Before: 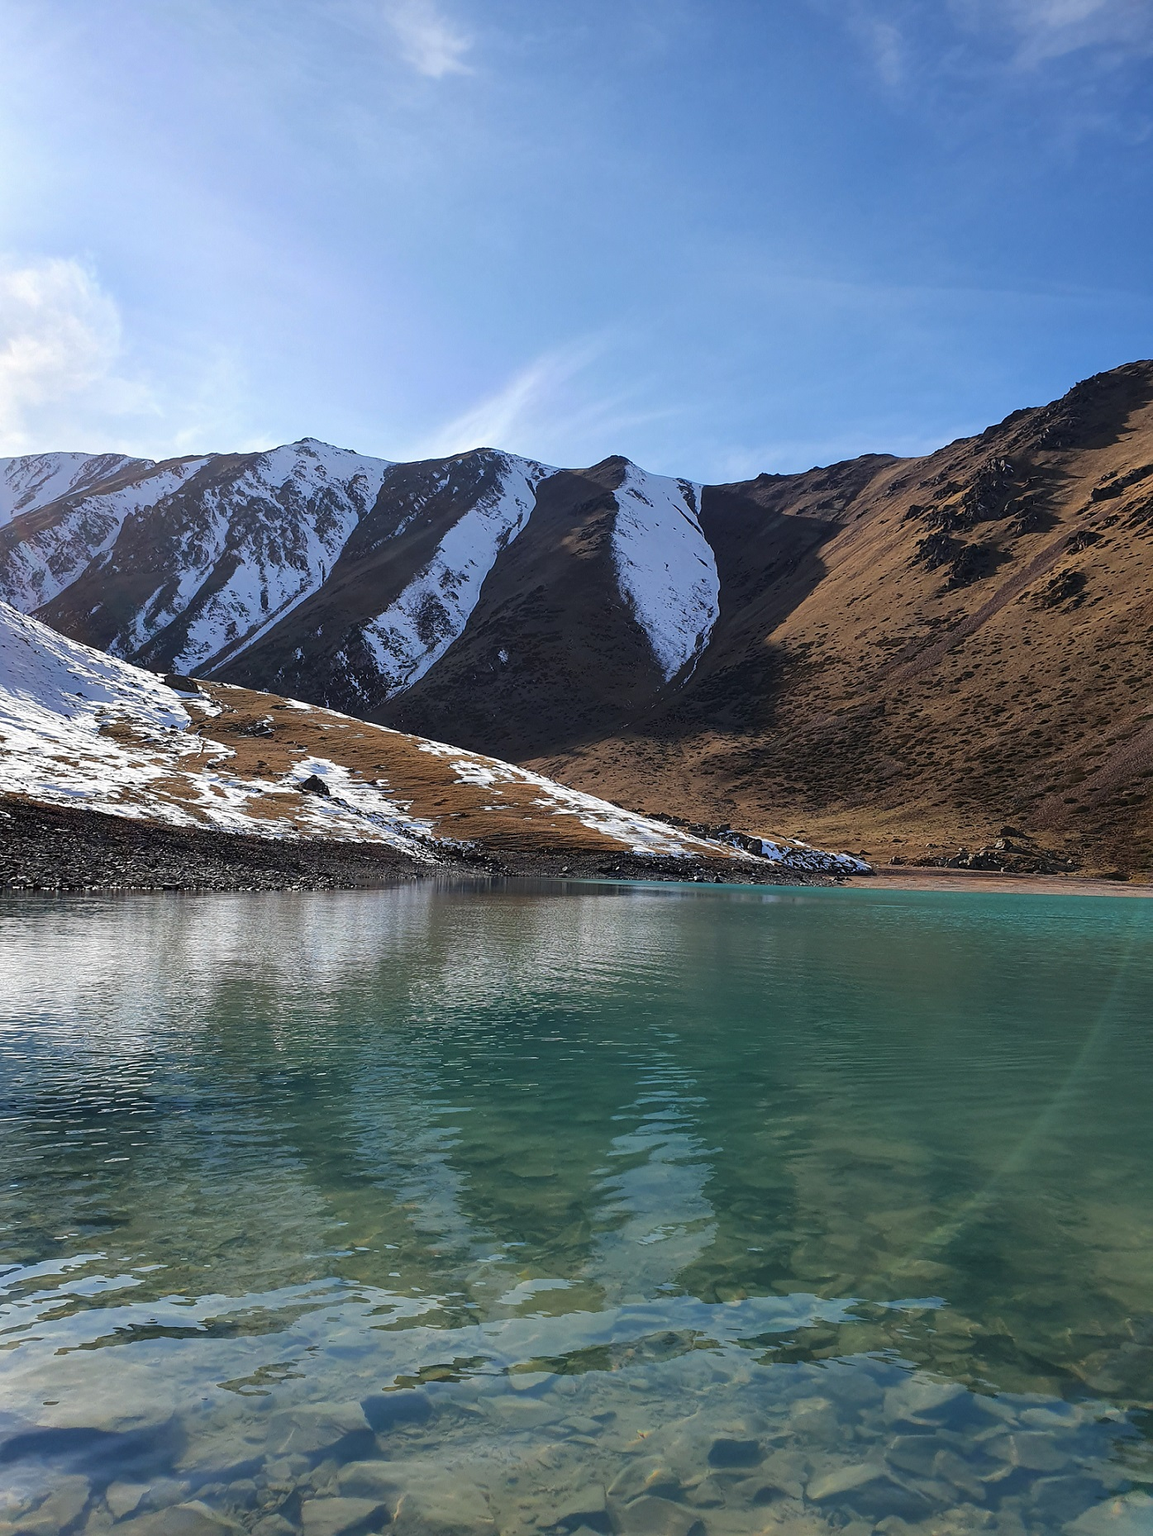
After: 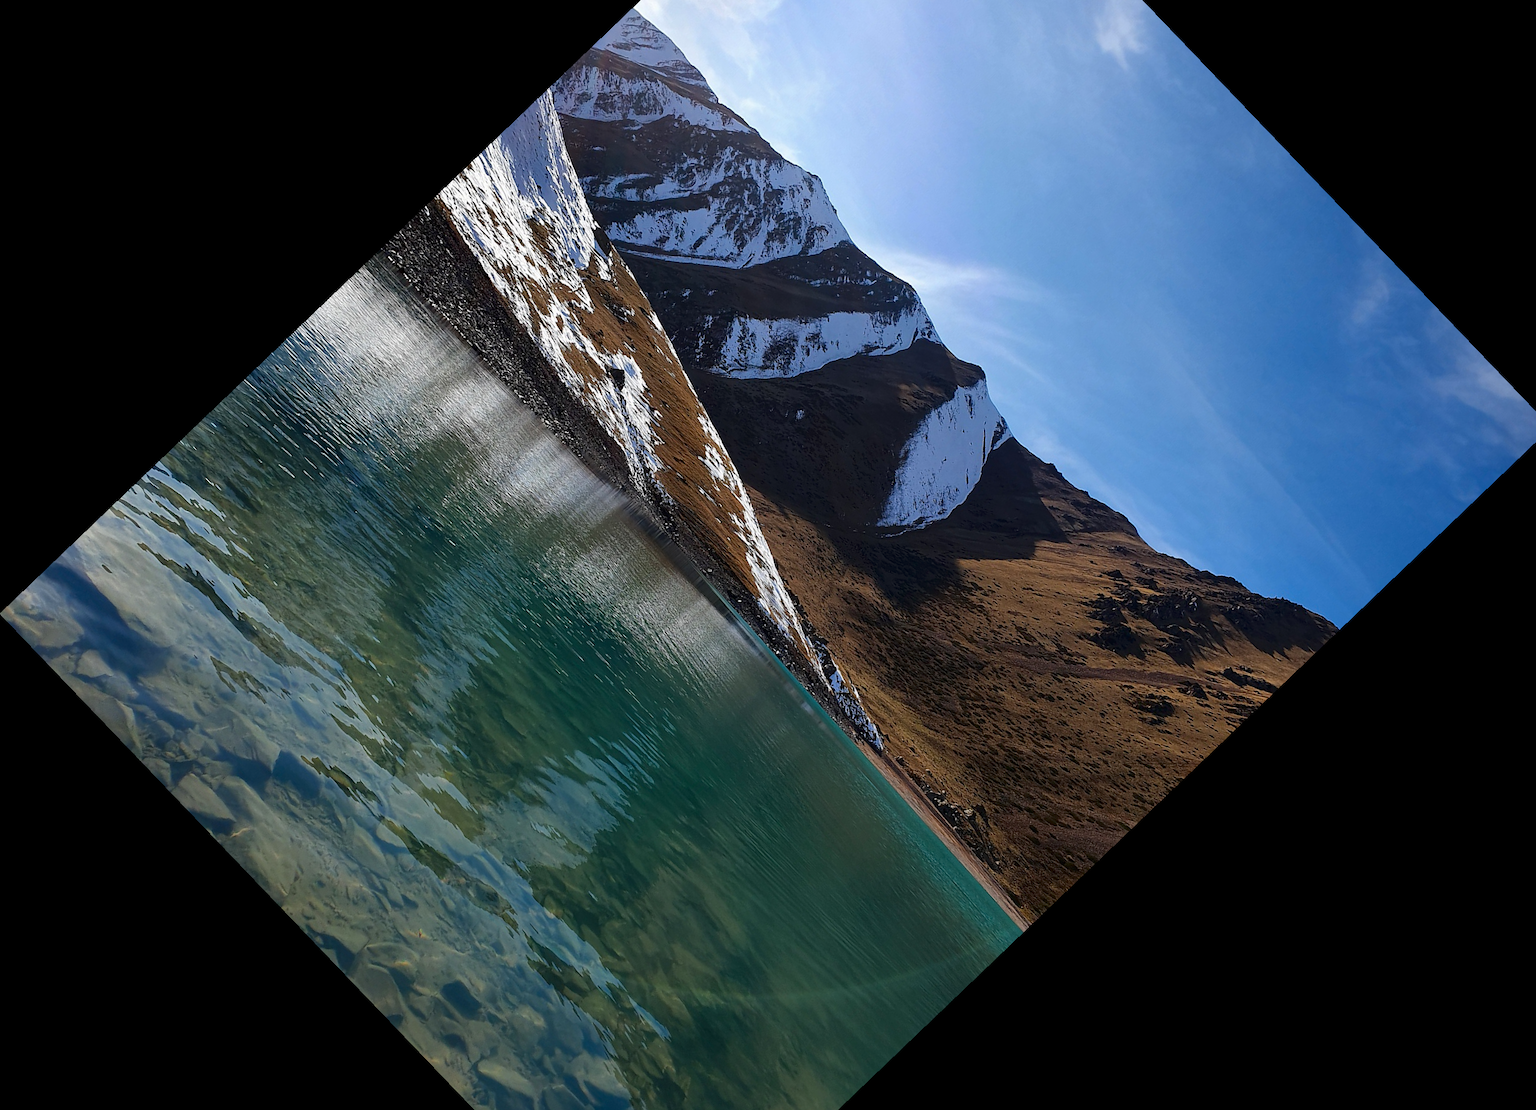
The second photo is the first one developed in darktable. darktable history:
crop and rotate: angle -46.26°, top 16.234%, right 0.912%, bottom 11.704%
contrast brightness saturation: contrast 0.07, brightness -0.14, saturation 0.11
